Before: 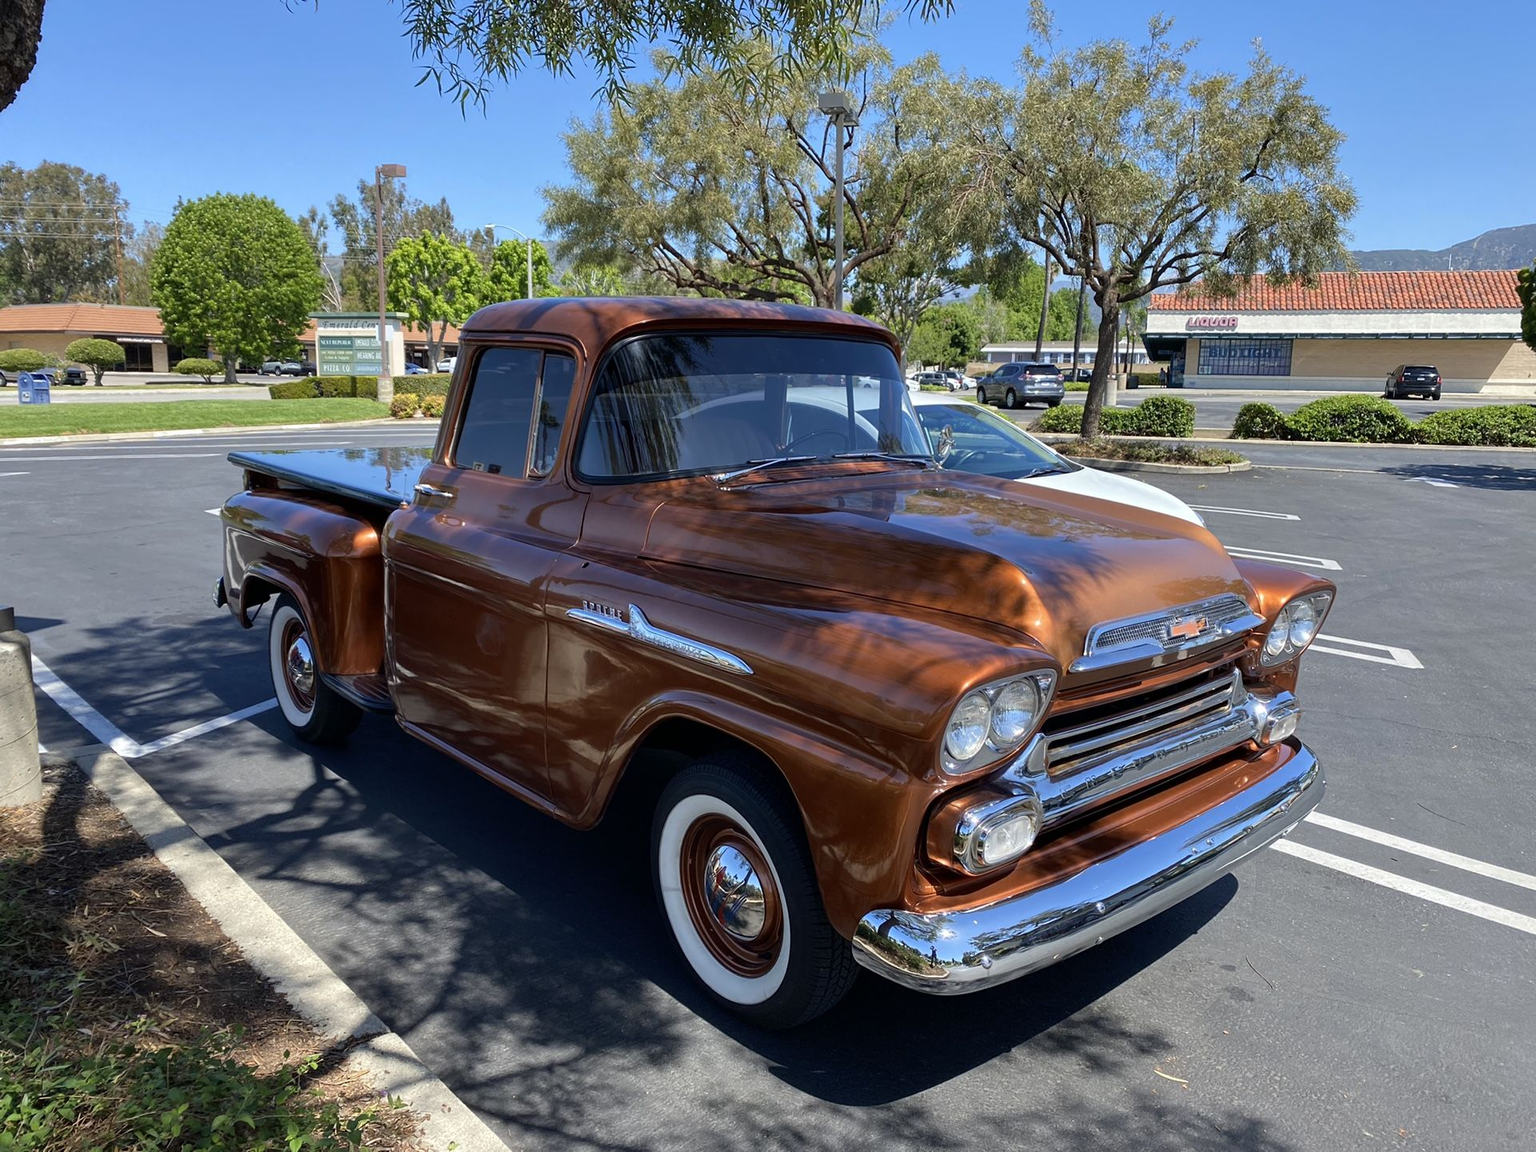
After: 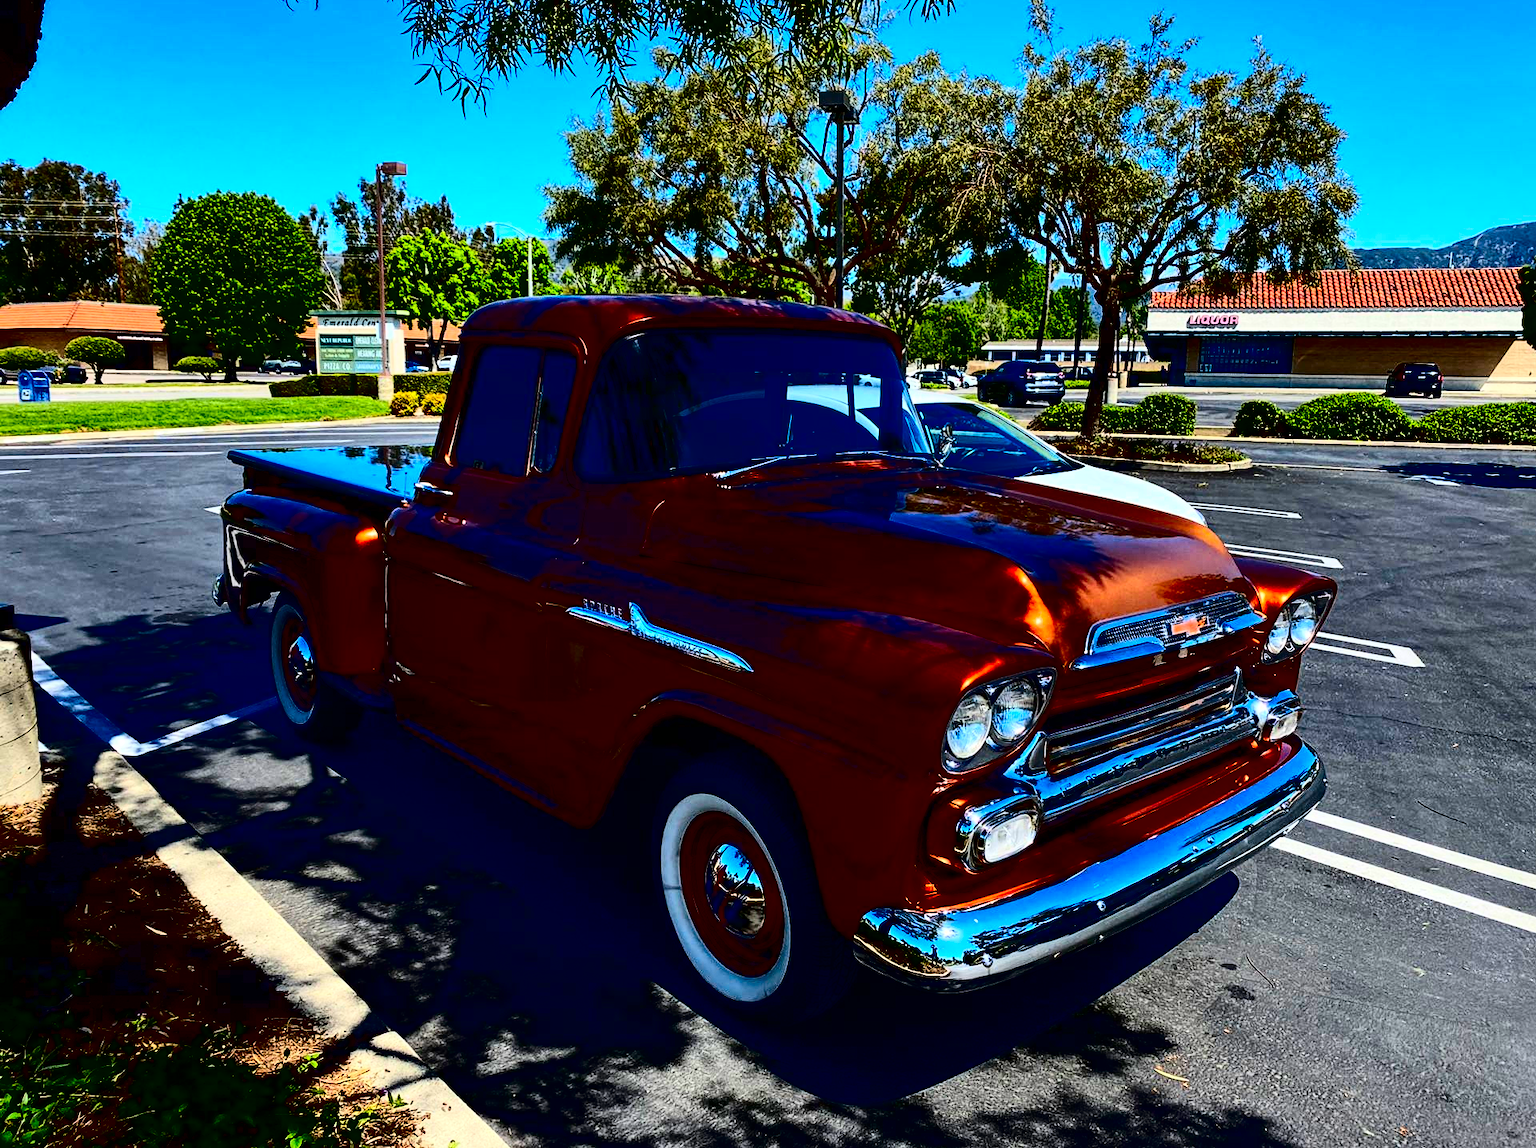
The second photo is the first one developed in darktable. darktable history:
contrast brightness saturation: contrast 0.776, brightness -0.986, saturation 0.981
crop: top 0.22%, bottom 0.142%
